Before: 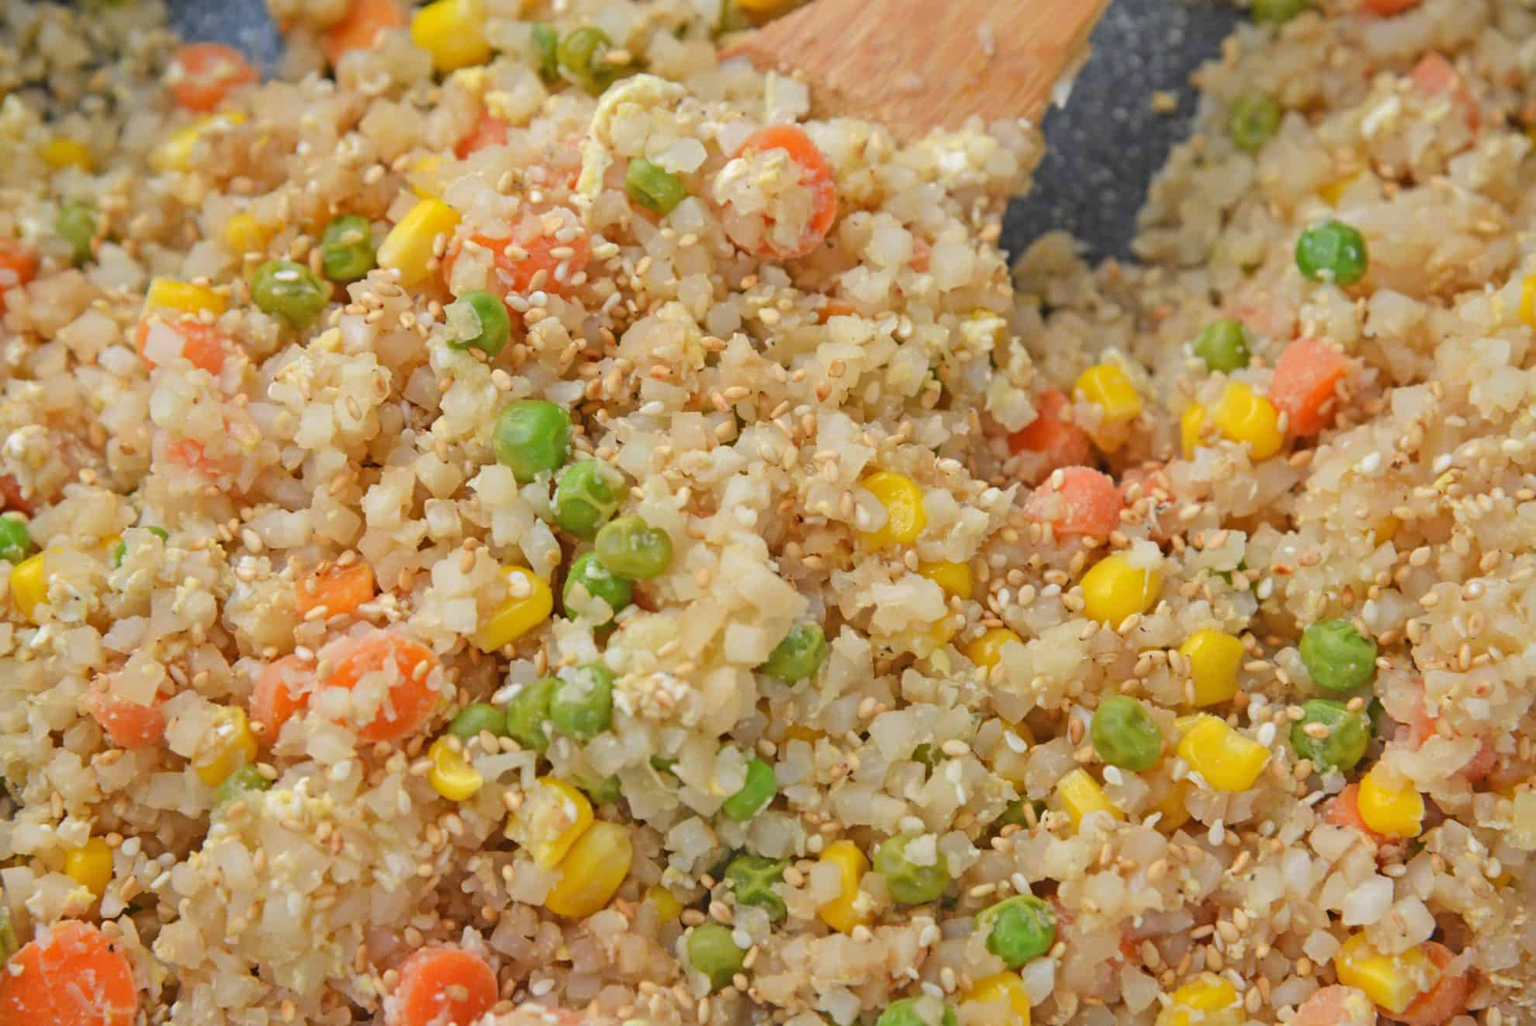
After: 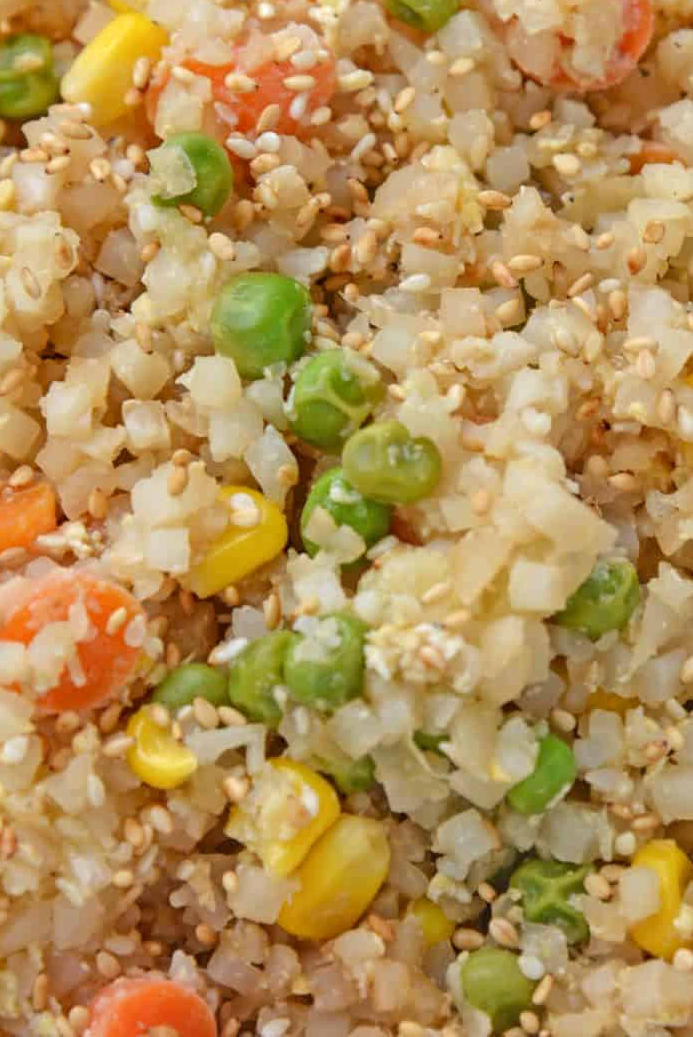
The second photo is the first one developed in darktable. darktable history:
local contrast: on, module defaults
crop and rotate: left 21.481%, top 18.517%, right 43.474%, bottom 2.991%
